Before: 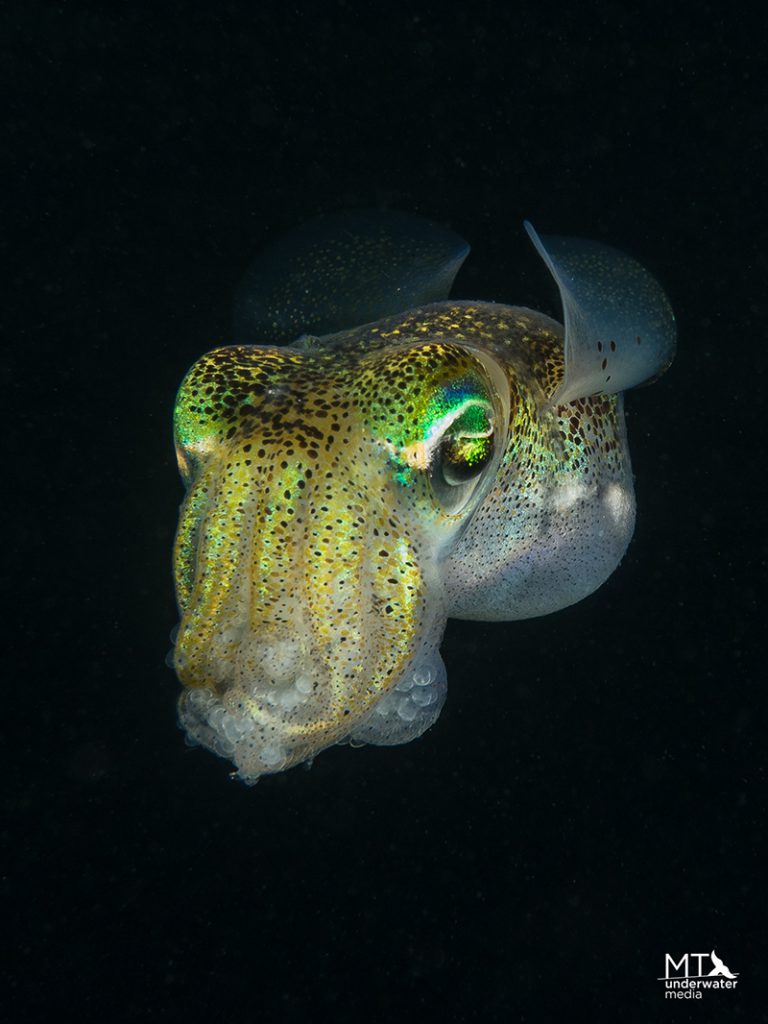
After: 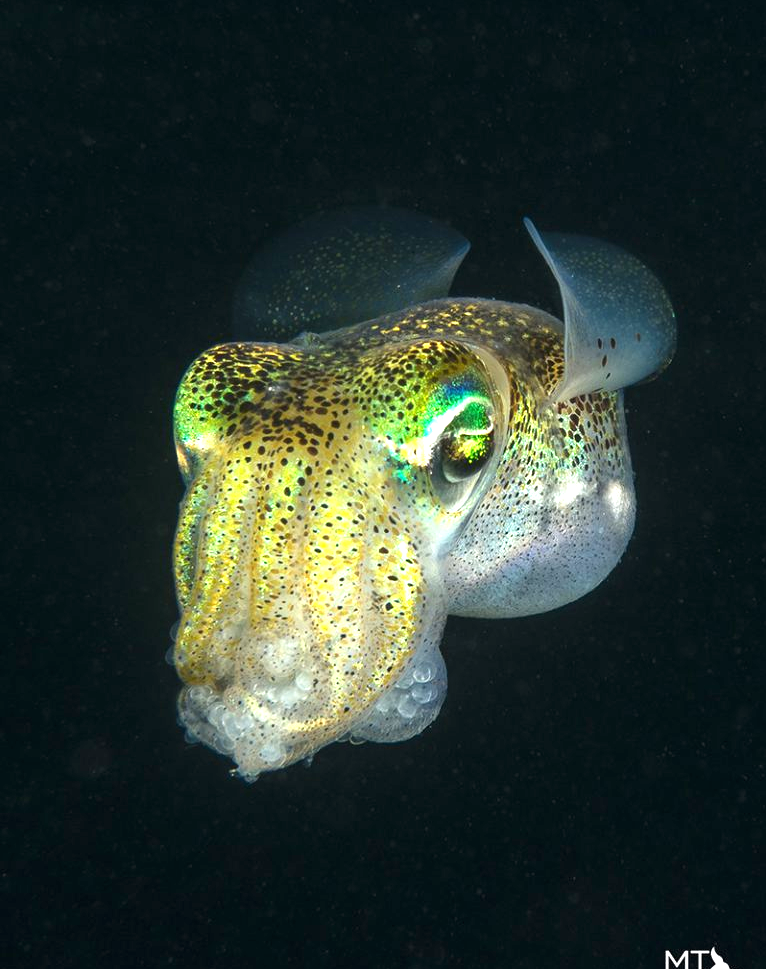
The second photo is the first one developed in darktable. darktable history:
exposure: black level correction 0, exposure 1.2 EV, compensate highlight preservation false
crop: top 0.341%, right 0.254%, bottom 5.016%
